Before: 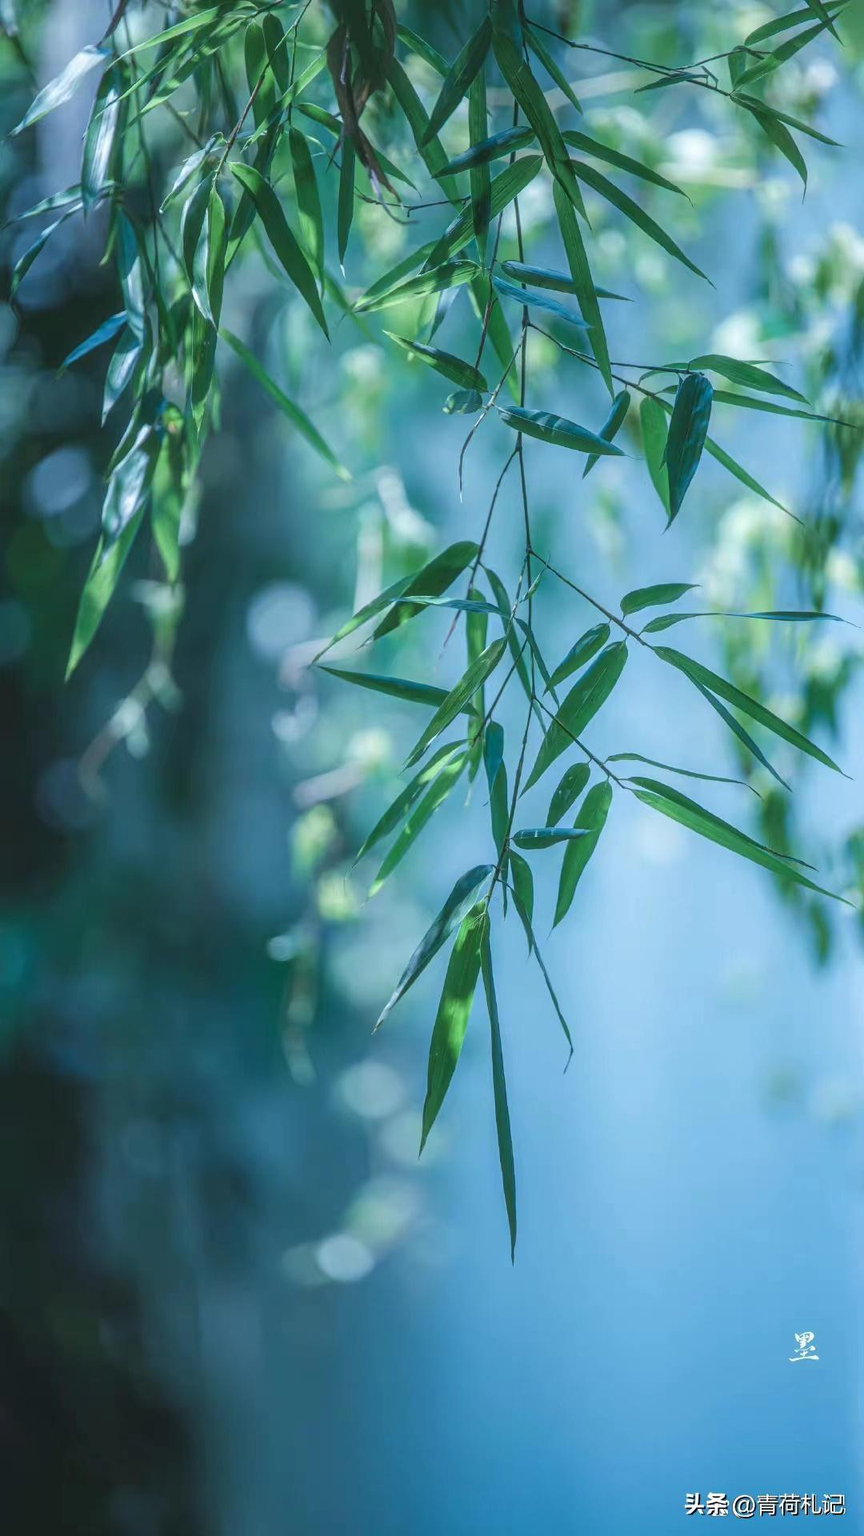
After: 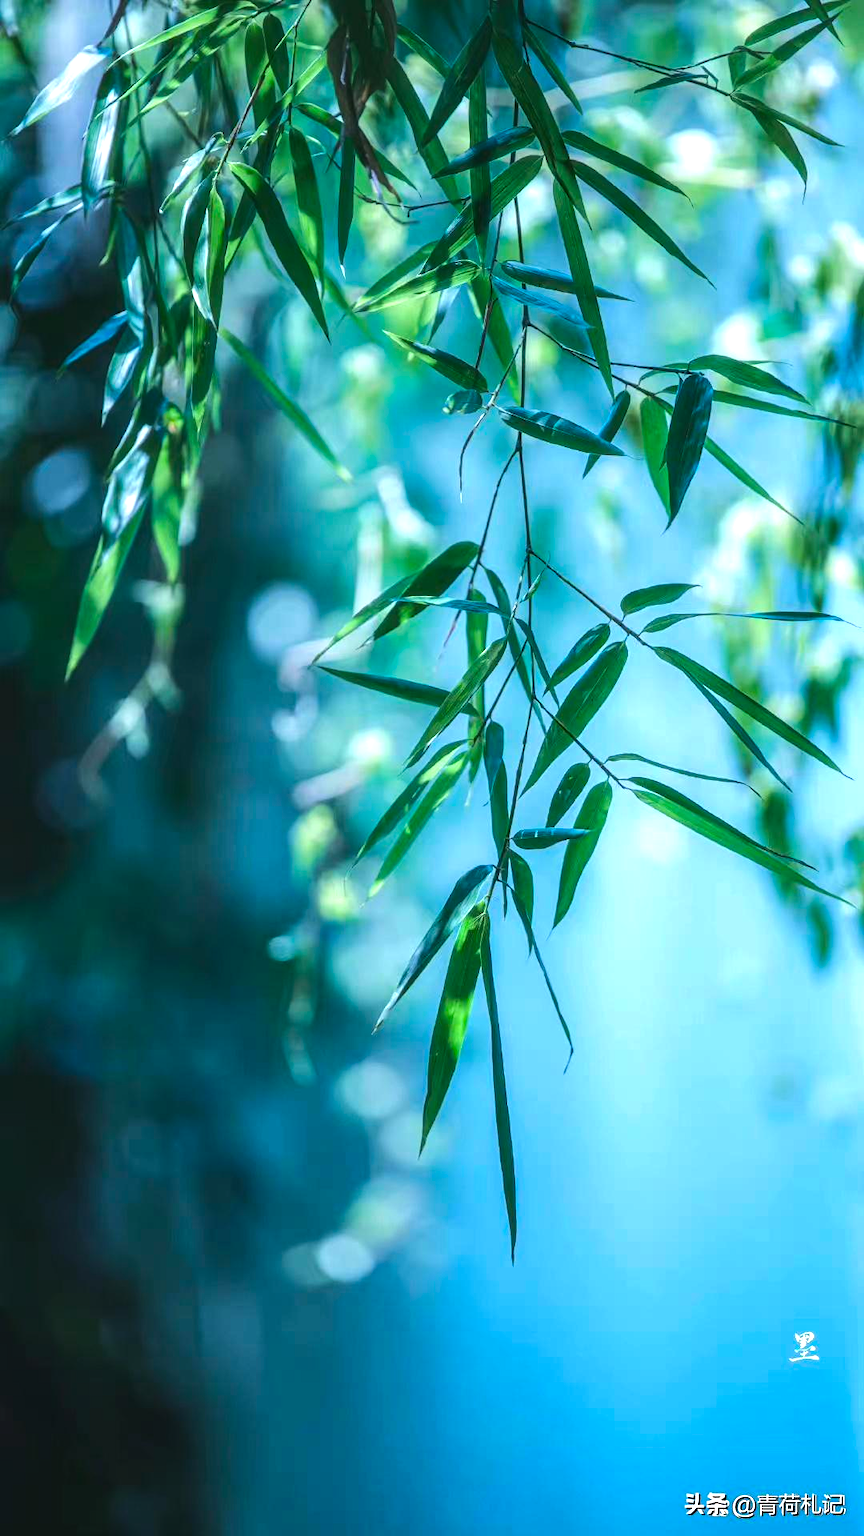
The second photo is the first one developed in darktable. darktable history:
color balance rgb: highlights gain › luminance 7.558%, highlights gain › chroma 0.883%, highlights gain › hue 48.38°, perceptual saturation grading › global saturation 29.512%, perceptual brilliance grading › highlights 17.212%, perceptual brilliance grading › mid-tones 30.828%, perceptual brilliance grading › shadows -31.215%, global vibrance 20%
